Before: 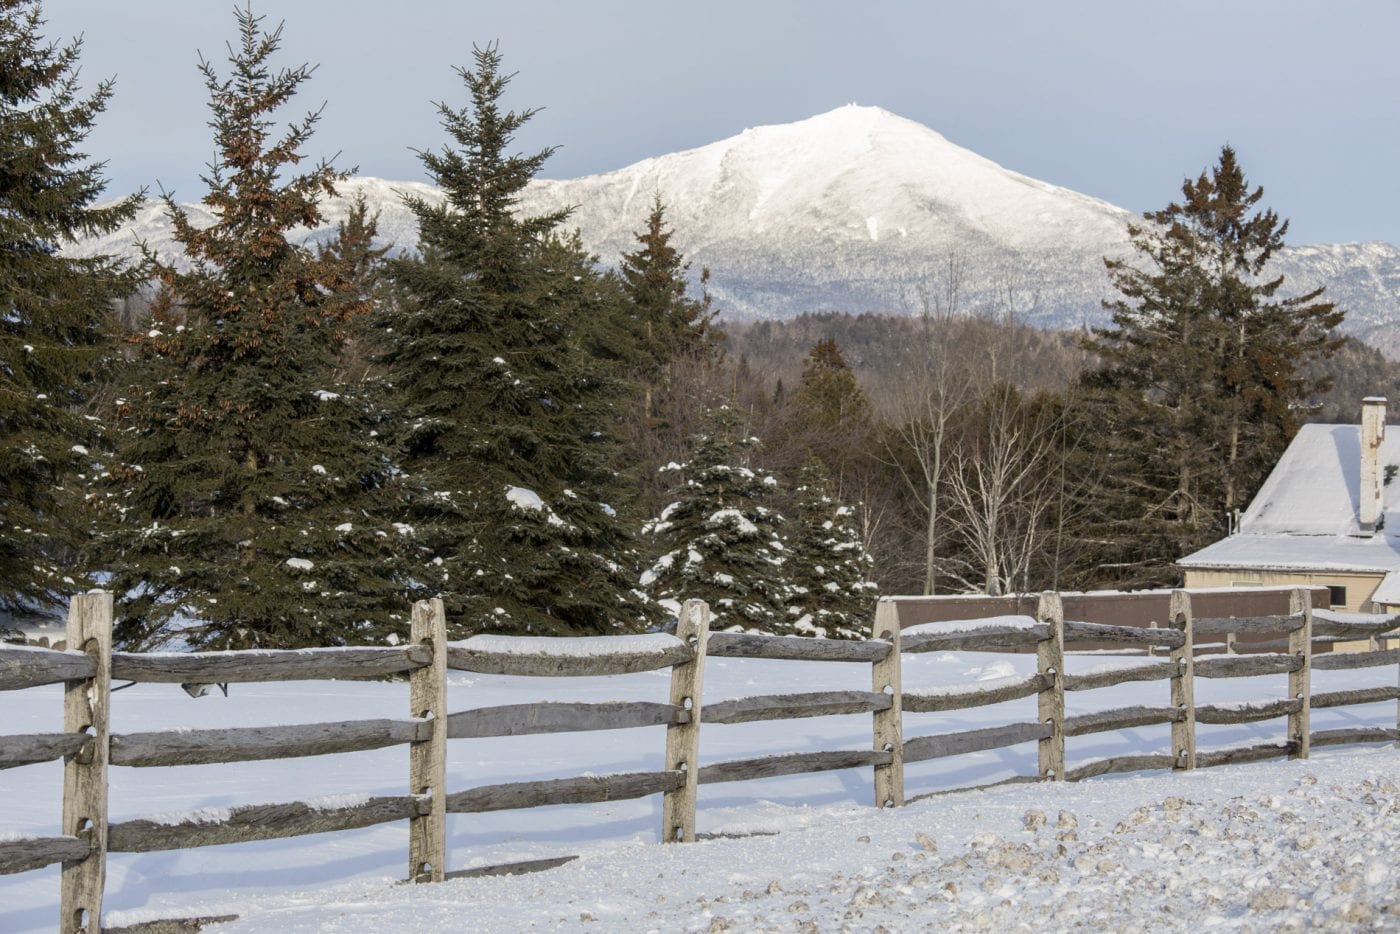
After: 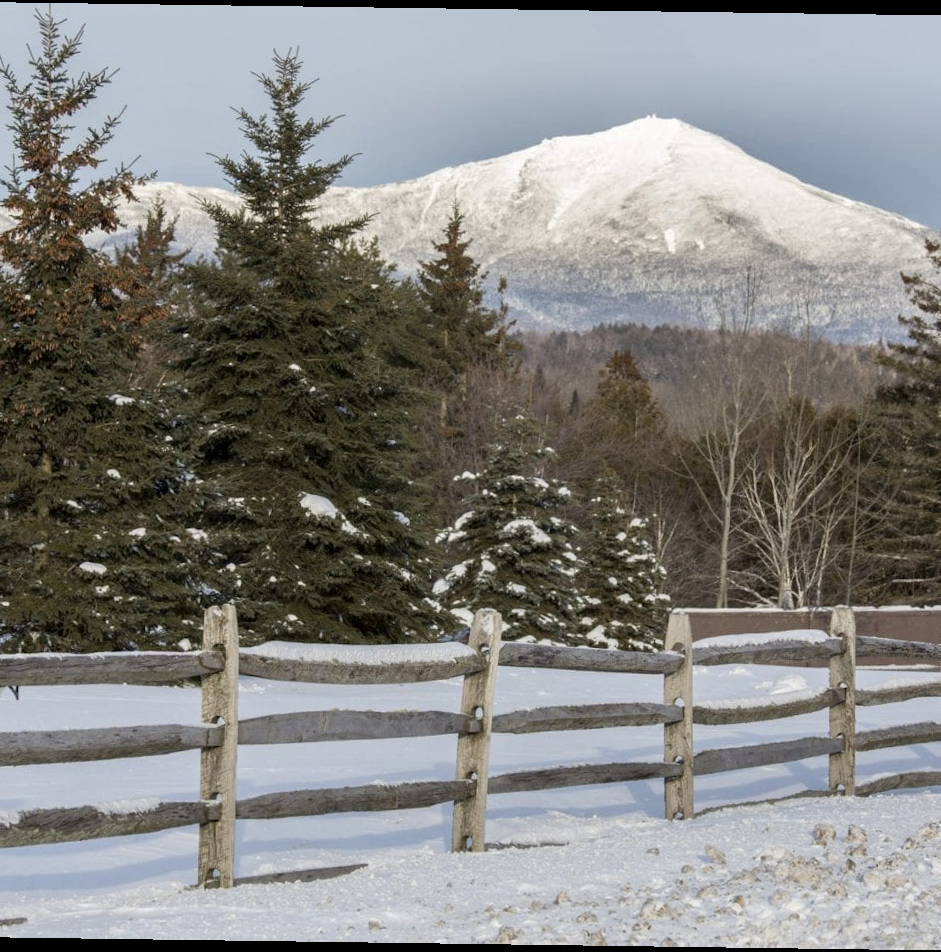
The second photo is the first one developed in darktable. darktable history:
shadows and highlights: shadows 20.91, highlights -82.73, soften with gaussian
crop and rotate: left 15.055%, right 18.278%
rotate and perspective: rotation 0.8°, automatic cropping off
